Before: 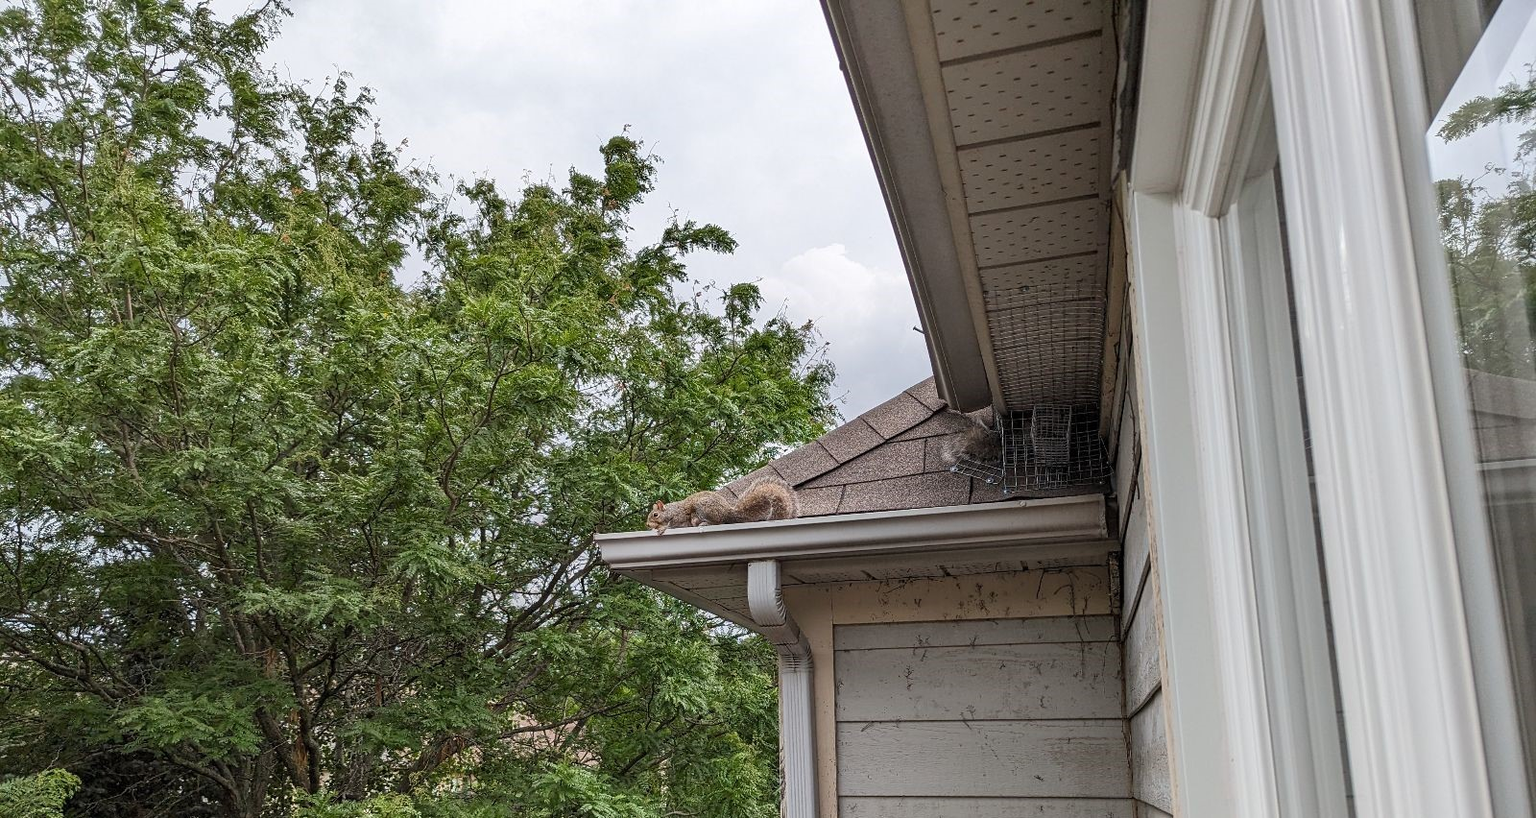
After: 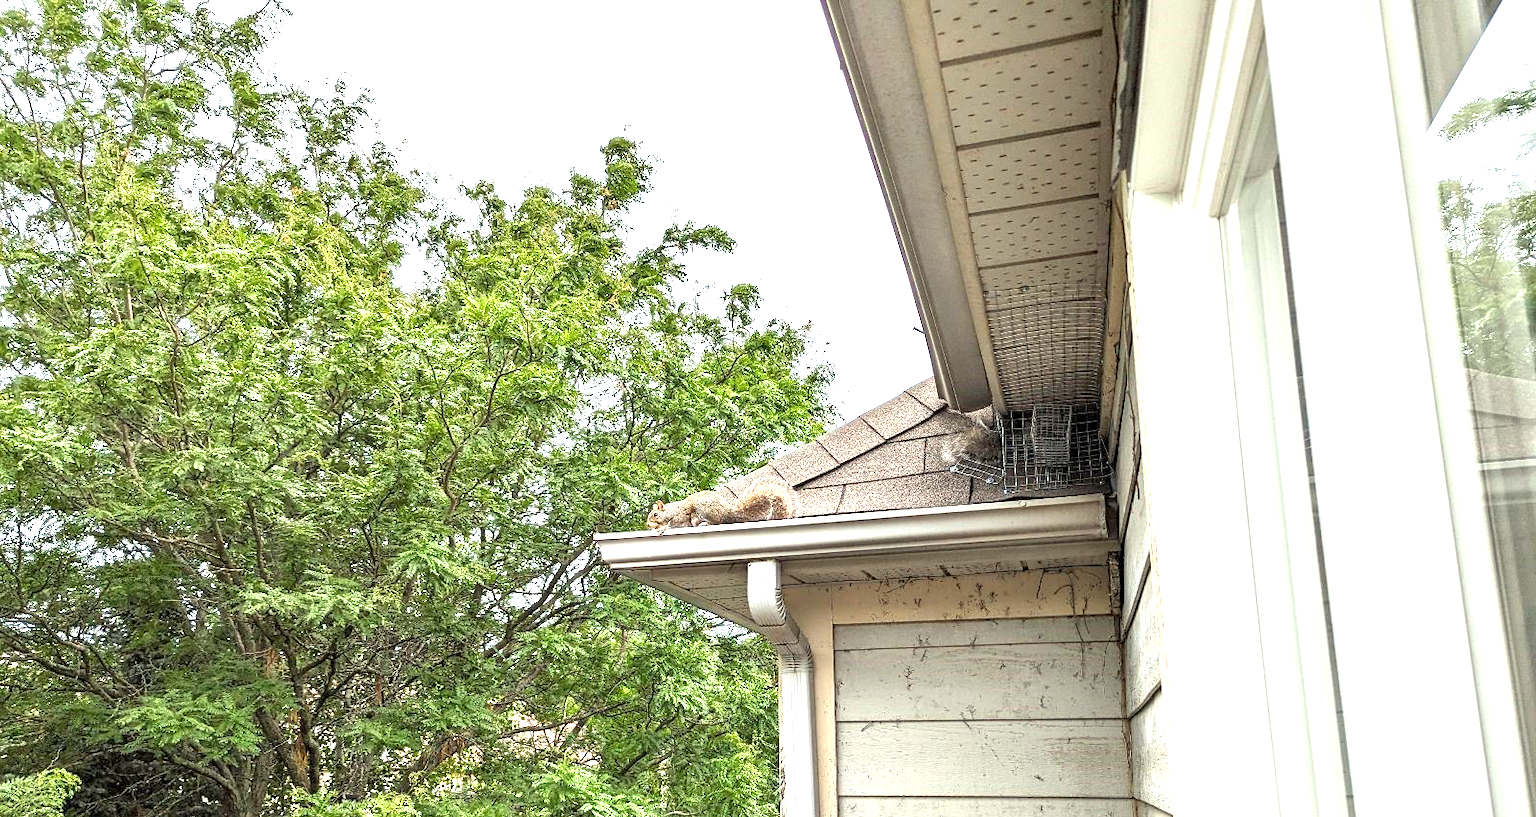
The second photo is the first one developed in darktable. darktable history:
exposure: black level correction 0.001, exposure 1.822 EV, compensate exposure bias true, compensate highlight preservation false
color correction: highlights a* -4.28, highlights b* 6.53
